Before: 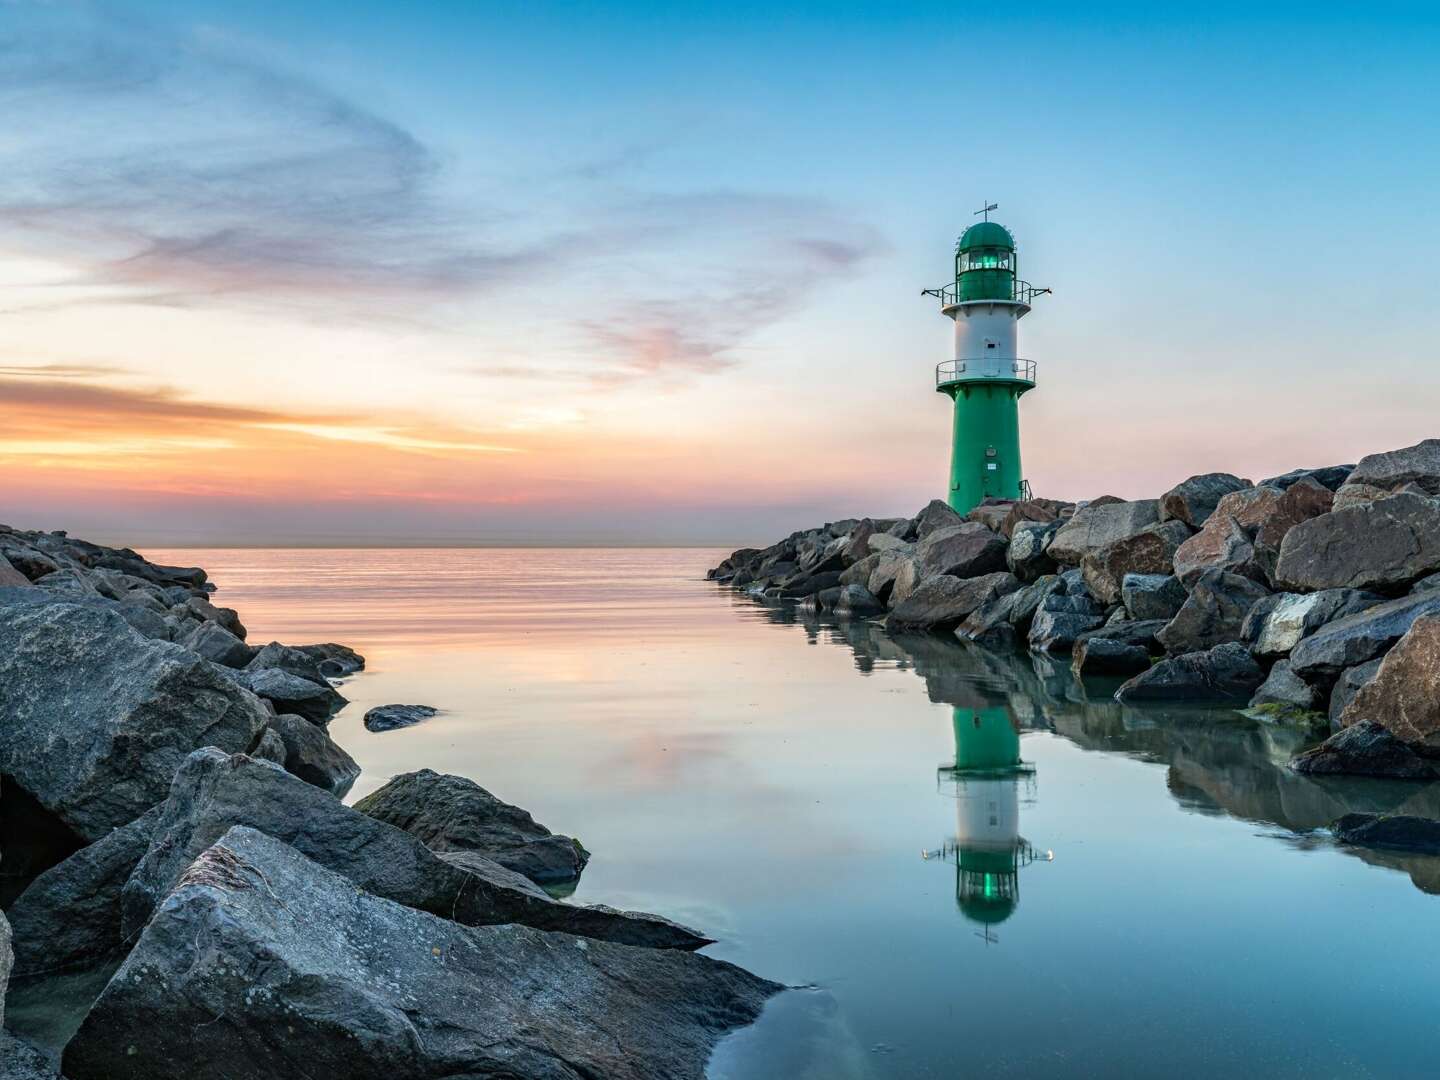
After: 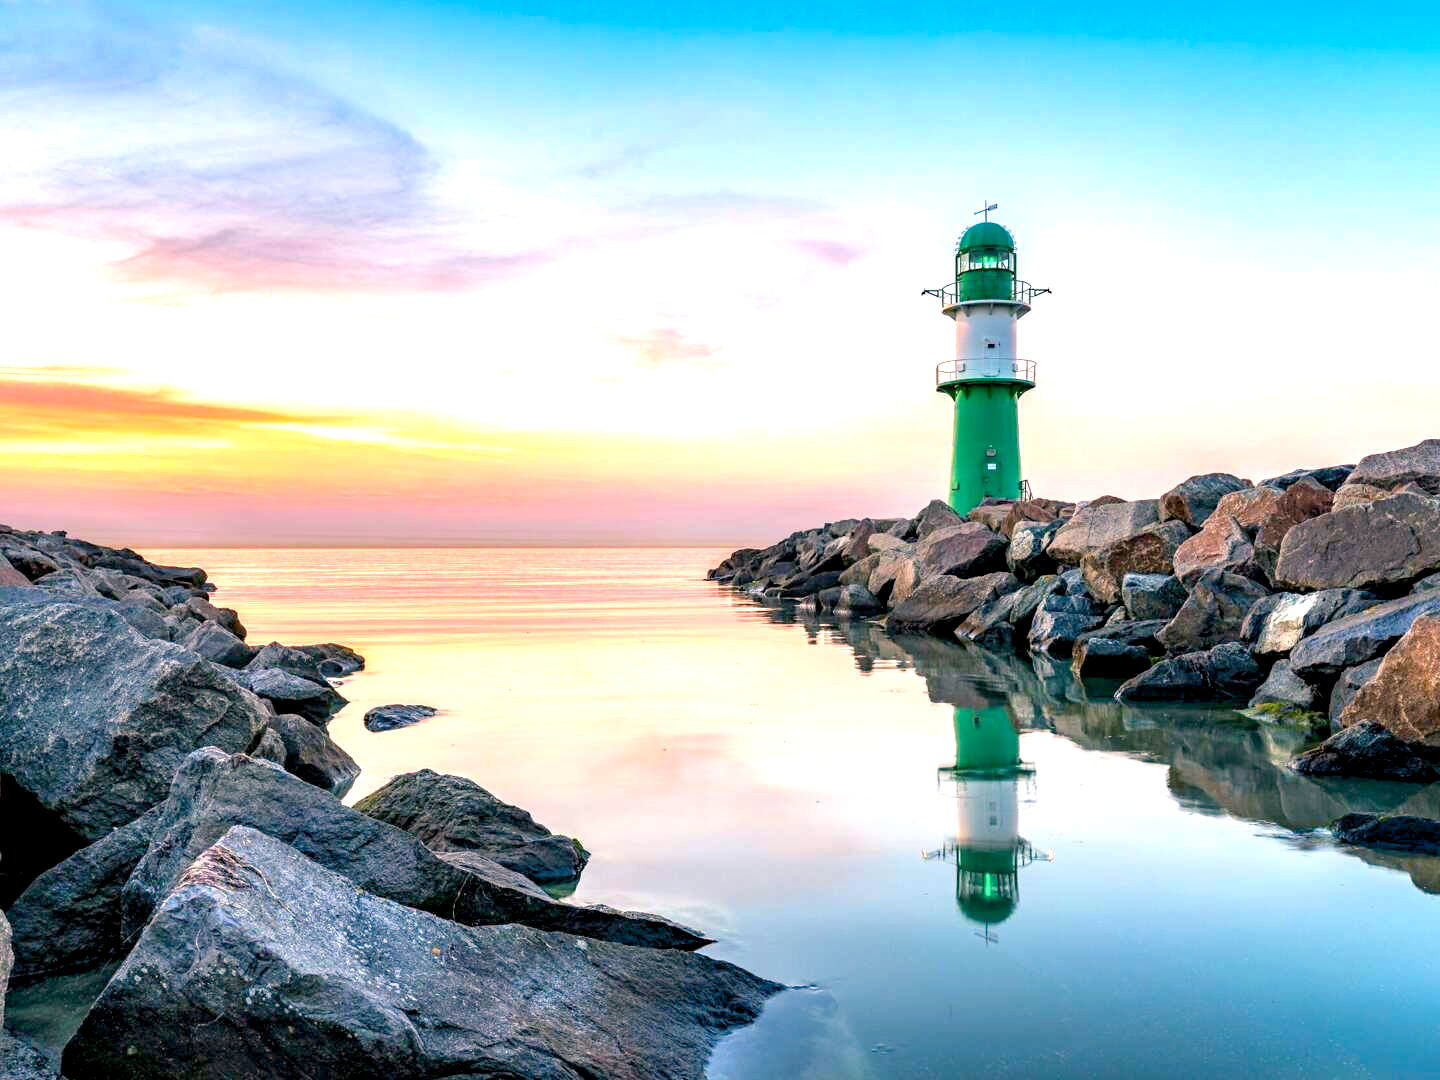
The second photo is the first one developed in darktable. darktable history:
color balance rgb: shadows lift › chroma 1.016%, shadows lift › hue 218.05°, power › chroma 1.032%, power › hue 27.15°, highlights gain › chroma 4.553%, highlights gain › hue 30.84°, global offset › luminance -0.902%, linear chroma grading › global chroma 15.066%, perceptual saturation grading › global saturation -0.125%, perceptual brilliance grading › global brilliance 9.773%, perceptual brilliance grading › shadows 14.293%, global vibrance 20%
exposure: exposure 0.601 EV, compensate highlight preservation false
